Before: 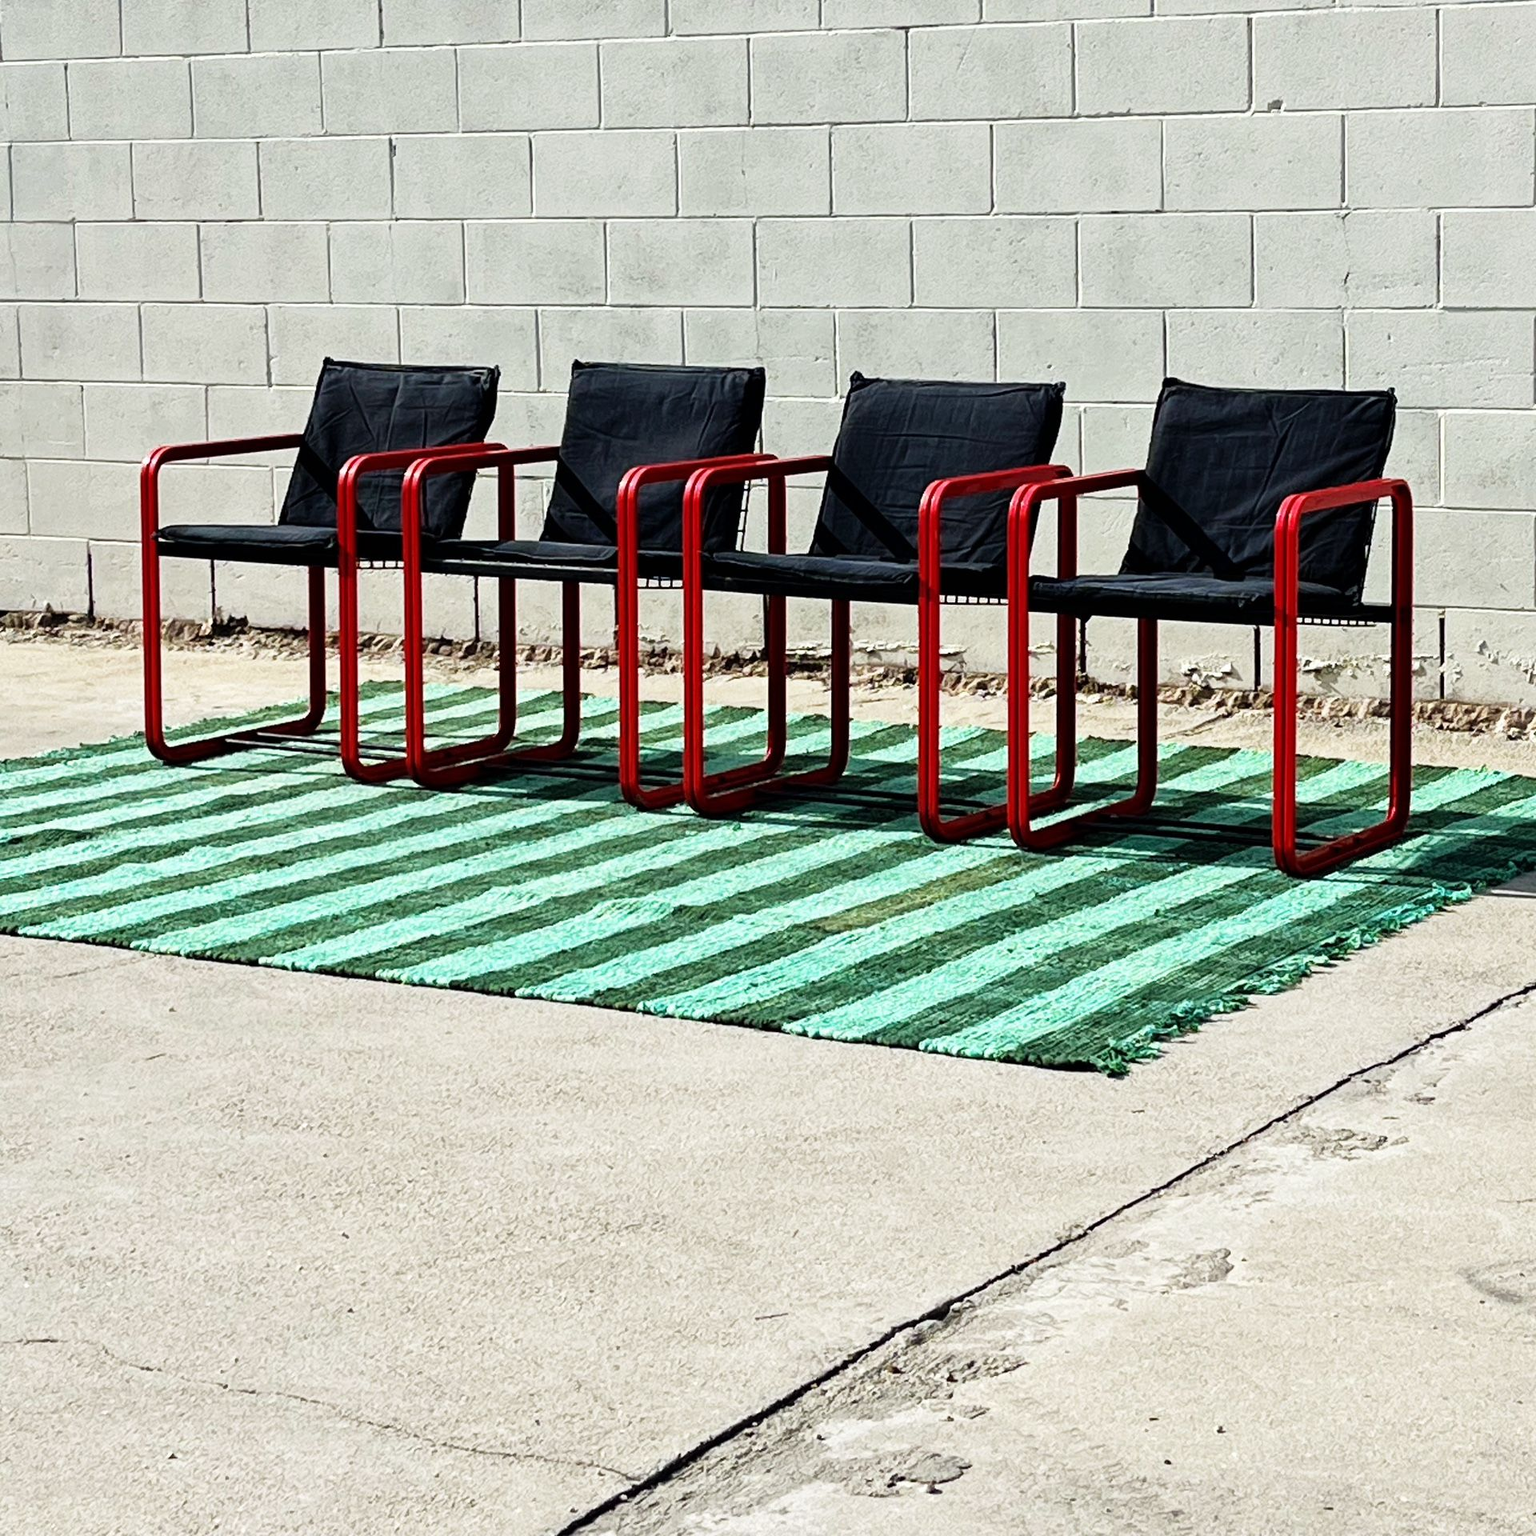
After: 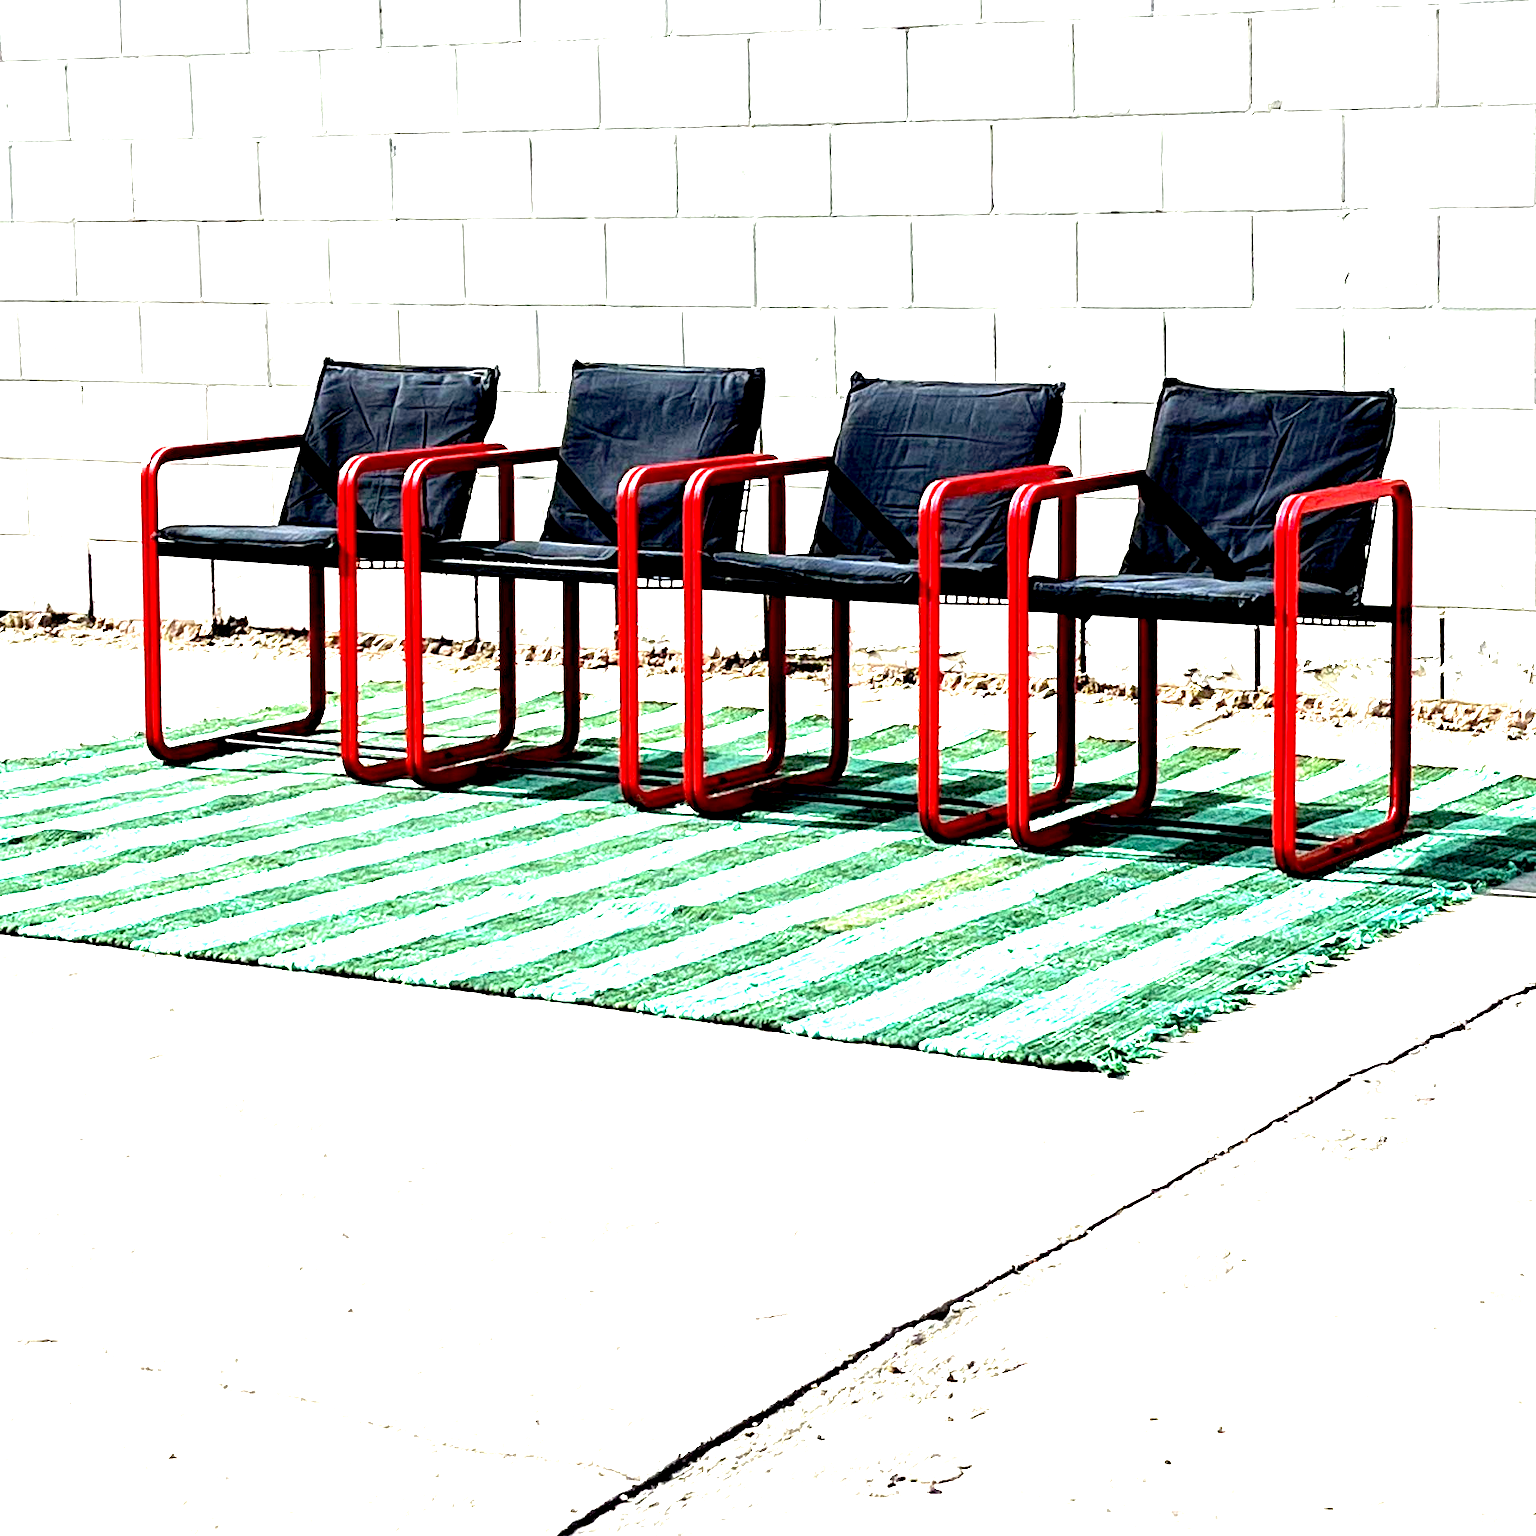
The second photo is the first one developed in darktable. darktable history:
exposure: black level correction 0.005, exposure 2.076 EV, compensate highlight preservation false
